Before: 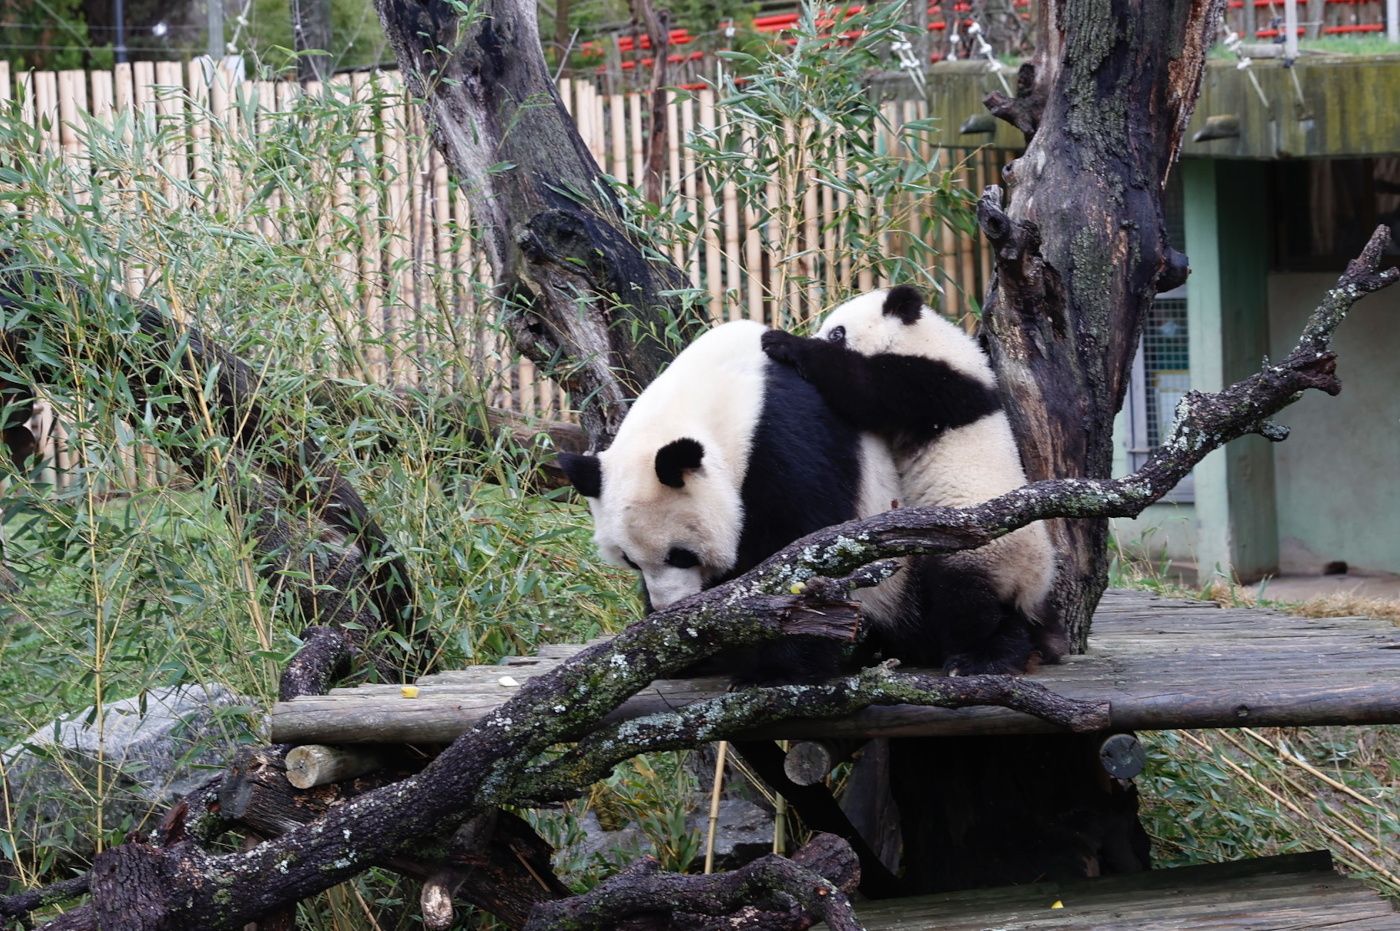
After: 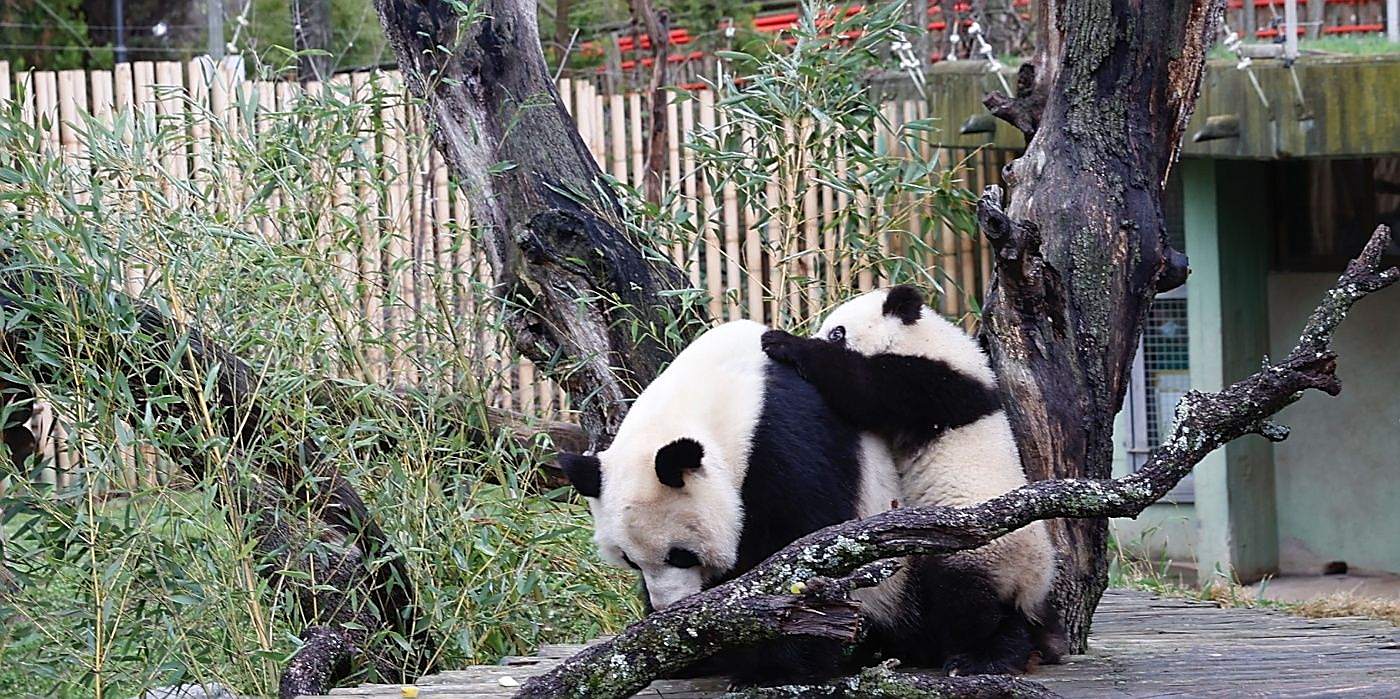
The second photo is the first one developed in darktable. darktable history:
crop: bottom 24.857%
sharpen: radius 1.354, amount 1.243, threshold 0.755
